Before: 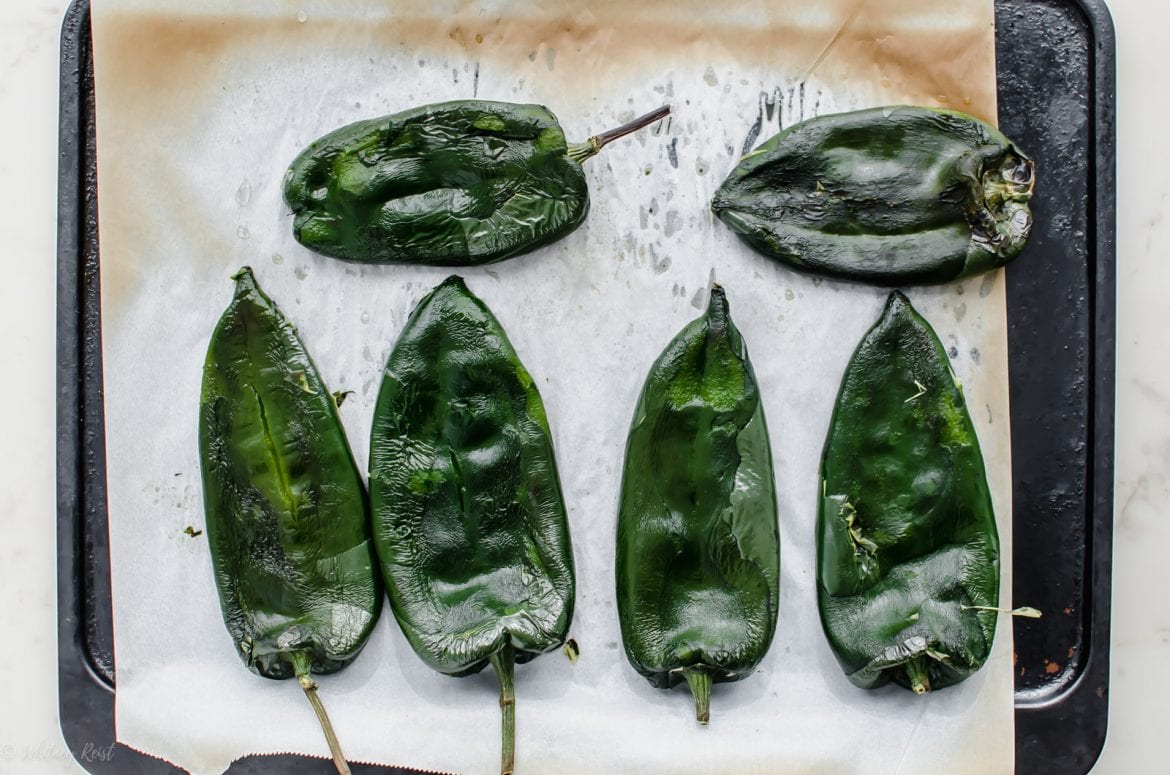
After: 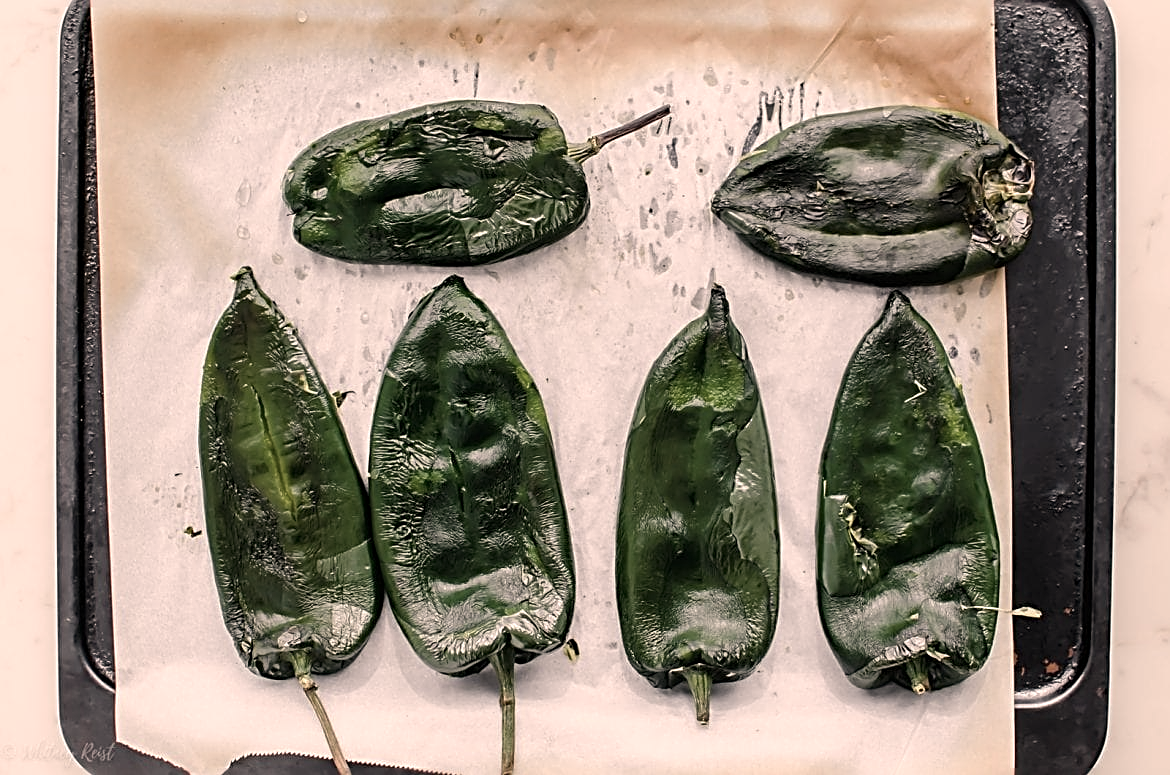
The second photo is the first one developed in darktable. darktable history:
sharpen: radius 2.584, amount 0.688
white balance: red 1.127, blue 0.943
exposure: black level correction 0, compensate exposure bias true, compensate highlight preservation false
color correction: highlights a* 5.59, highlights b* 5.24, saturation 0.68
